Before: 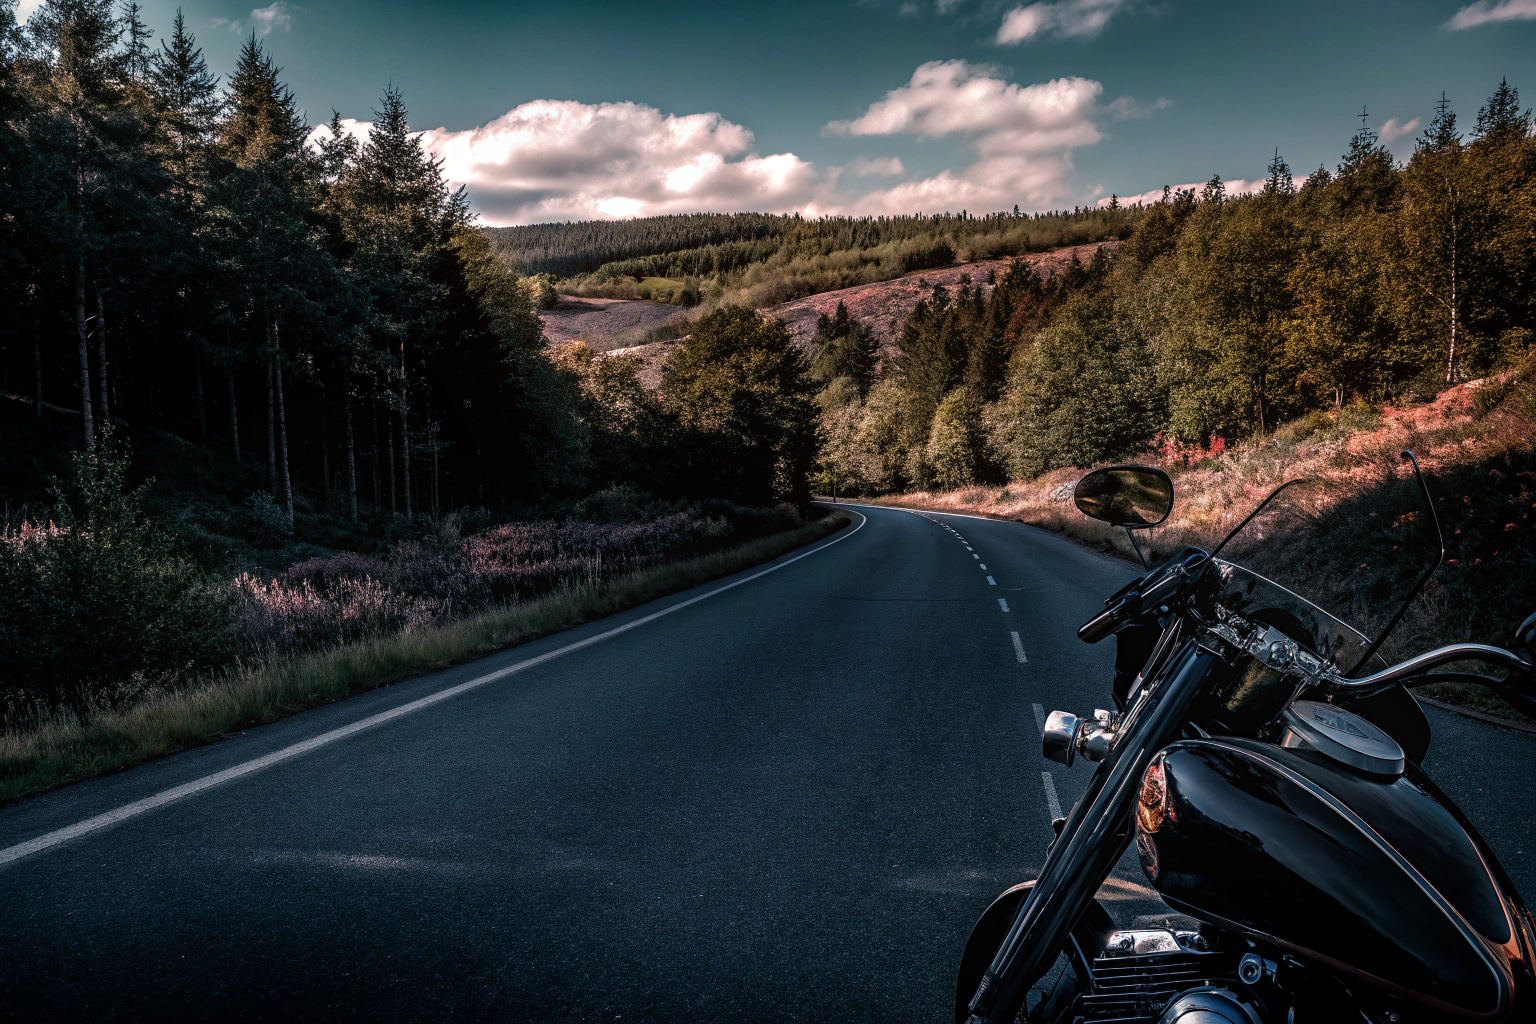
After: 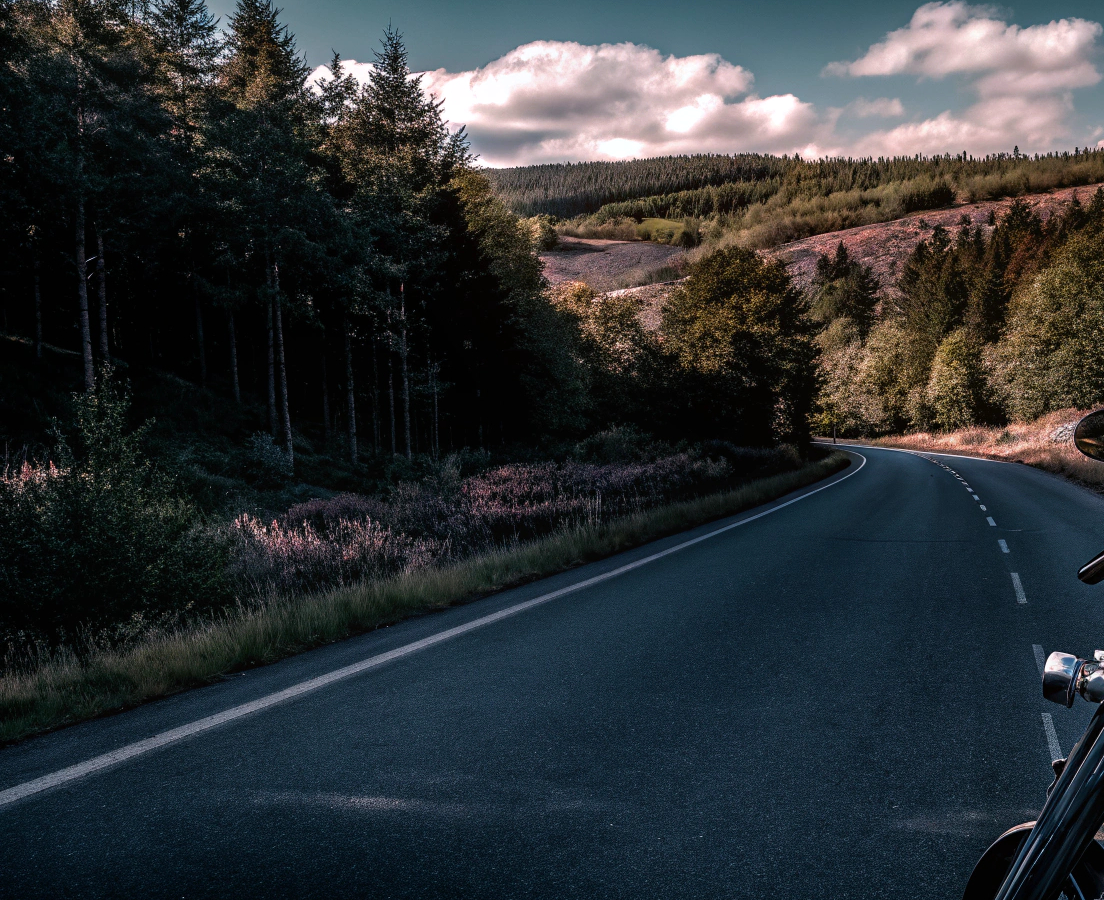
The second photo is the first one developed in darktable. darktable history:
crop: top 5.803%, right 27.864%, bottom 5.804%
white balance: red 1.004, blue 1.024
